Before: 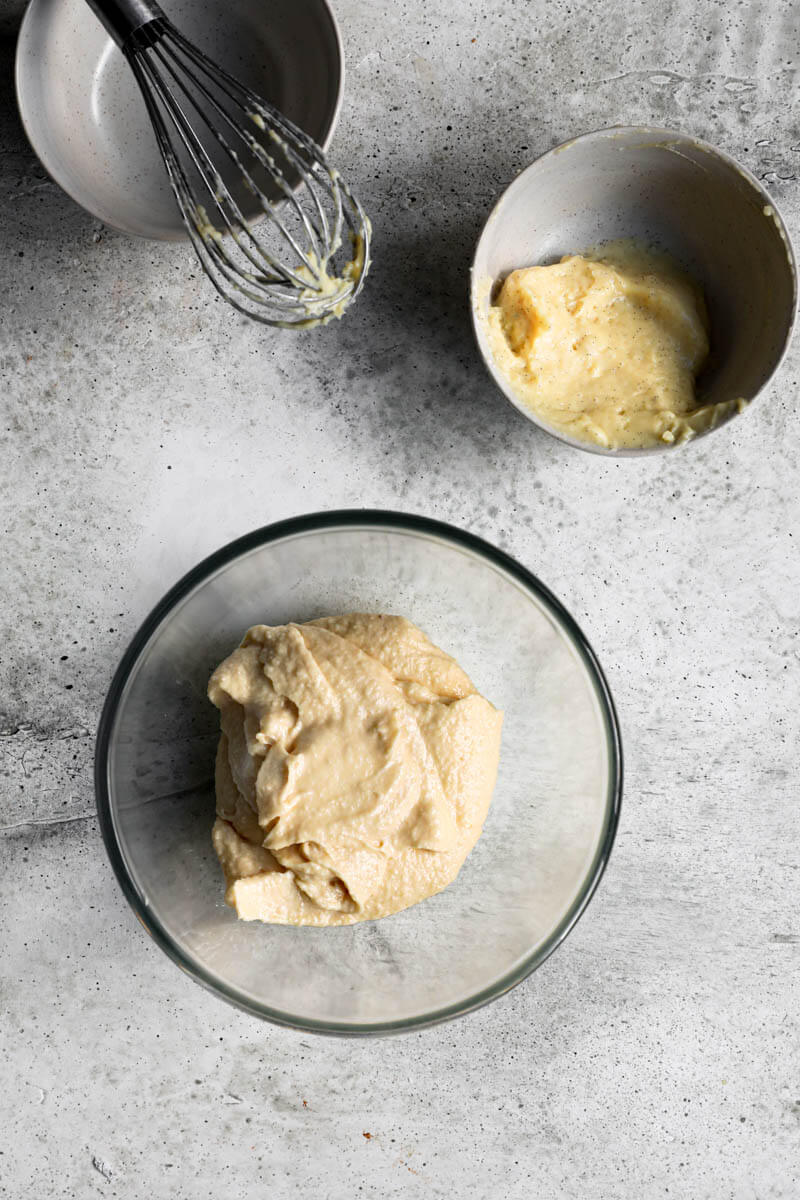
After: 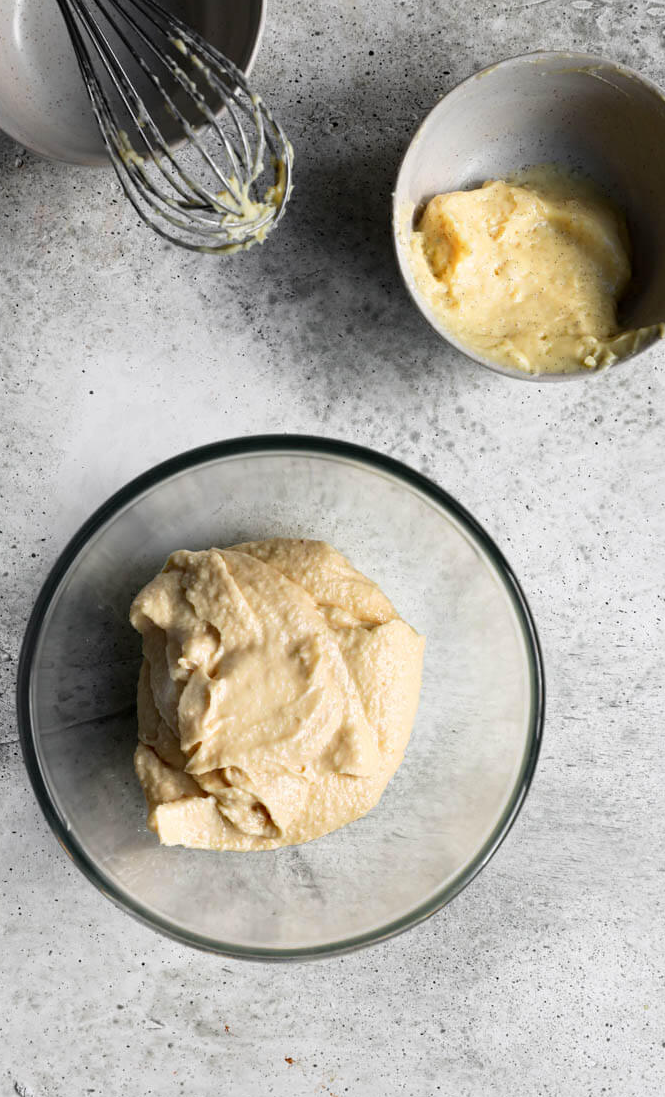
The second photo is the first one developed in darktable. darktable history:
crop: left 9.839%, top 6.25%, right 6.943%, bottom 2.329%
